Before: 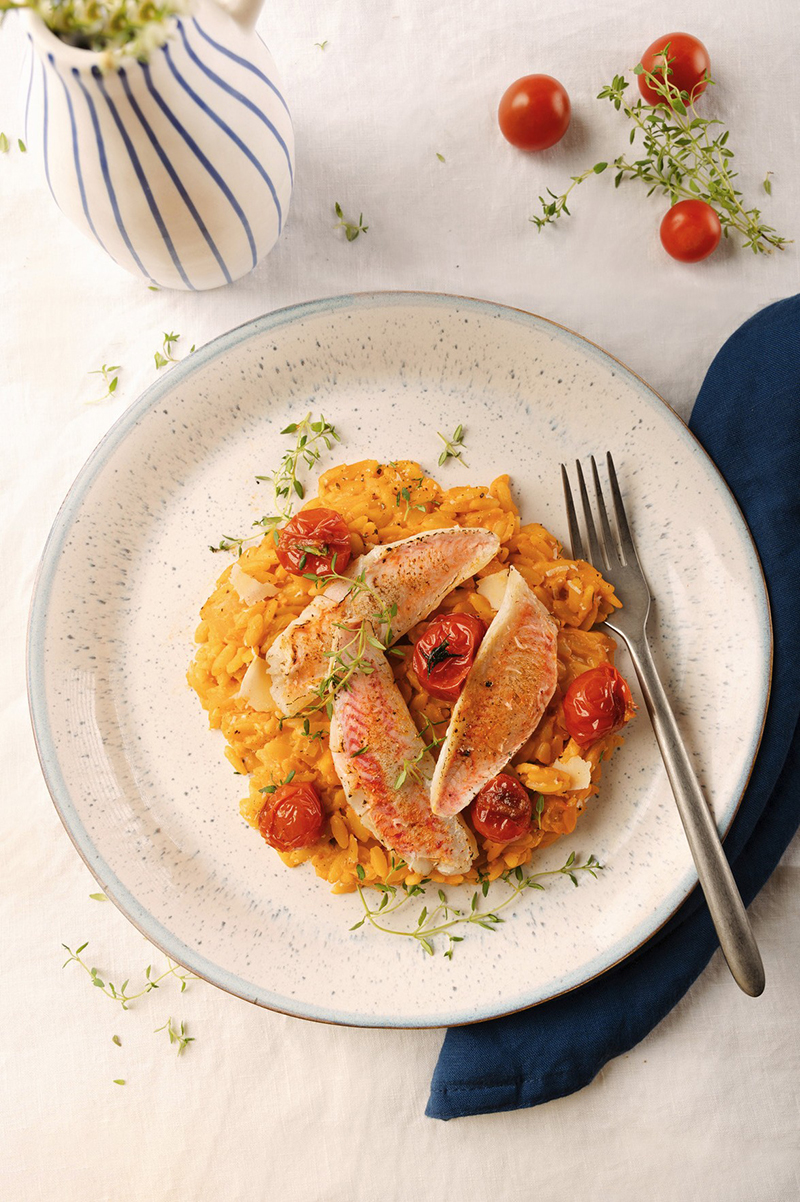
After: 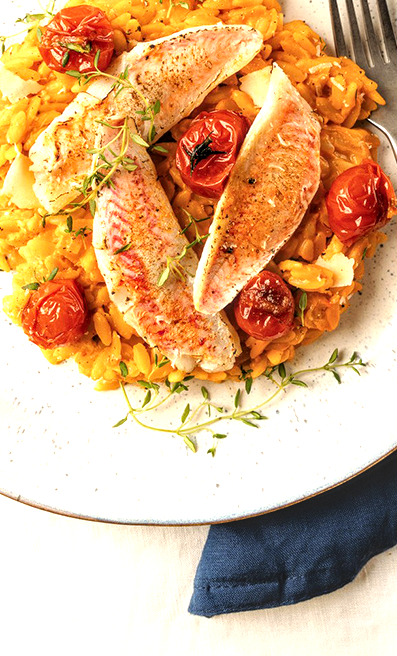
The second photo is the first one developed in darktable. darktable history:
crop: left 29.626%, top 41.896%, right 20.742%, bottom 3.486%
tone equalizer: -8 EV -0.731 EV, -7 EV -0.721 EV, -6 EV -0.598 EV, -5 EV -0.422 EV, -3 EV 0.393 EV, -2 EV 0.6 EV, -1 EV 0.692 EV, +0 EV 0.772 EV
local contrast: highlights 61%, detail 143%, midtone range 0.434
color correction: highlights b* 2.92
